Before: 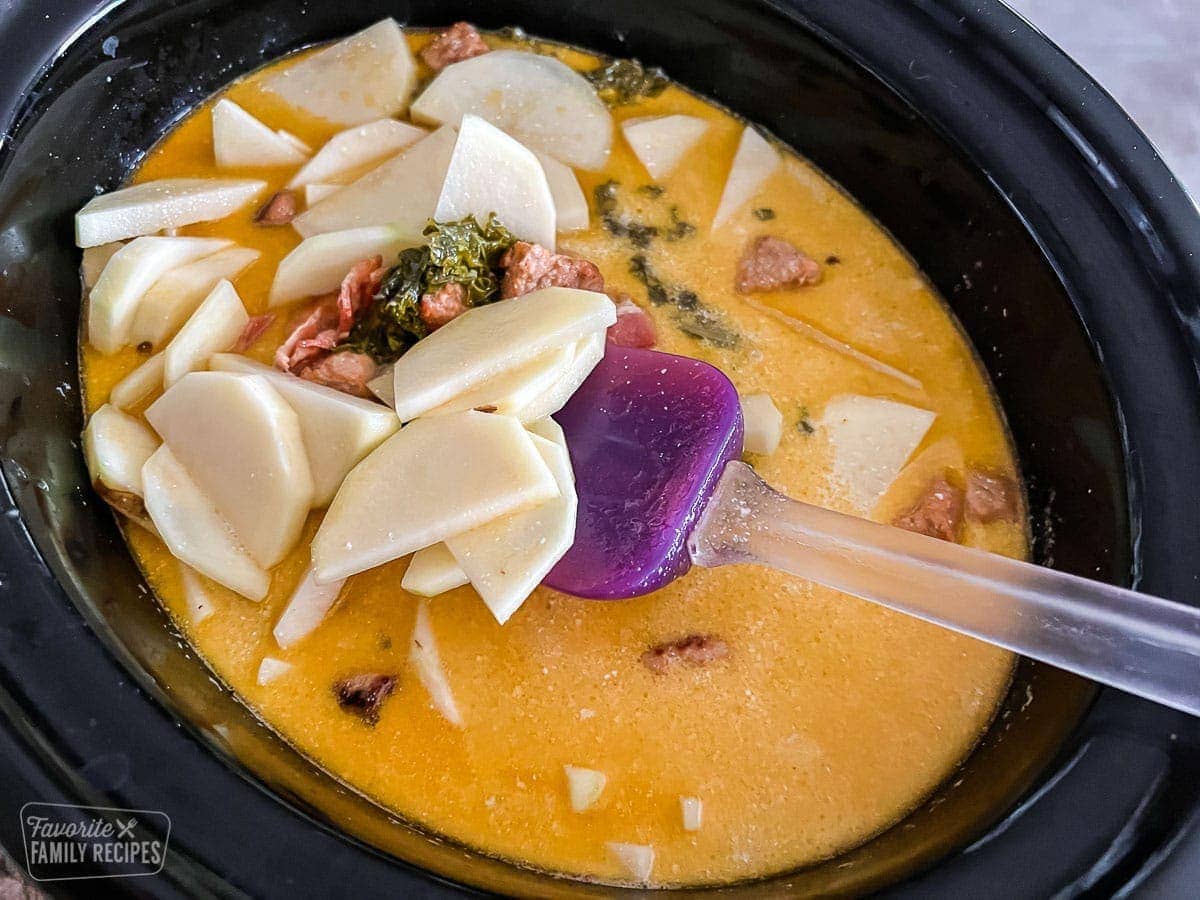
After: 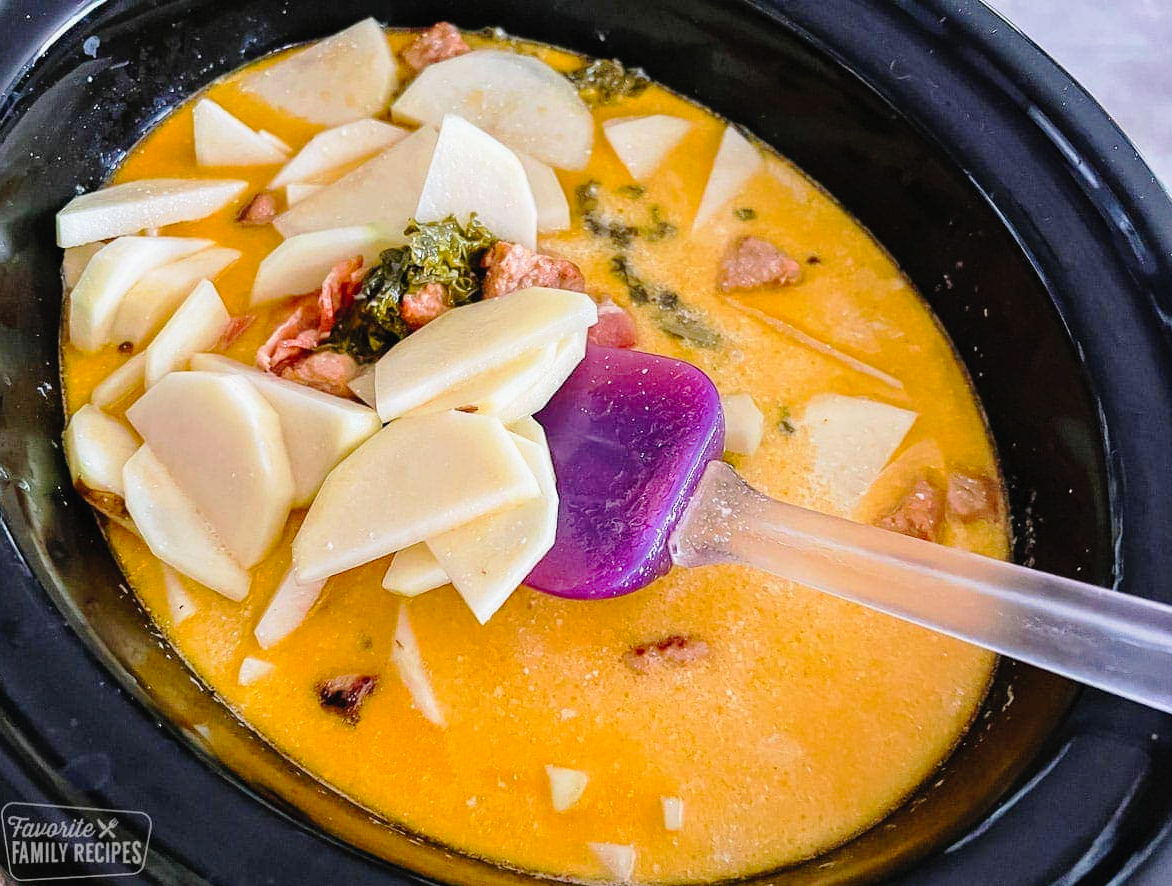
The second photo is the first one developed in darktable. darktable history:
tone curve: curves: ch0 [(0.003, 0.015) (0.104, 0.07) (0.236, 0.218) (0.401, 0.443) (0.495, 0.55) (0.65, 0.68) (0.832, 0.858) (1, 0.977)]; ch1 [(0, 0) (0.161, 0.092) (0.35, 0.33) (0.379, 0.401) (0.45, 0.466) (0.489, 0.499) (0.55, 0.56) (0.621, 0.615) (0.718, 0.734) (1, 1)]; ch2 [(0, 0) (0.369, 0.427) (0.44, 0.434) (0.502, 0.501) (0.557, 0.55) (0.586, 0.59) (1, 1)], preserve colors none
contrast brightness saturation: brightness 0.085, saturation 0.191
crop and rotate: left 1.585%, right 0.702%, bottom 1.465%
